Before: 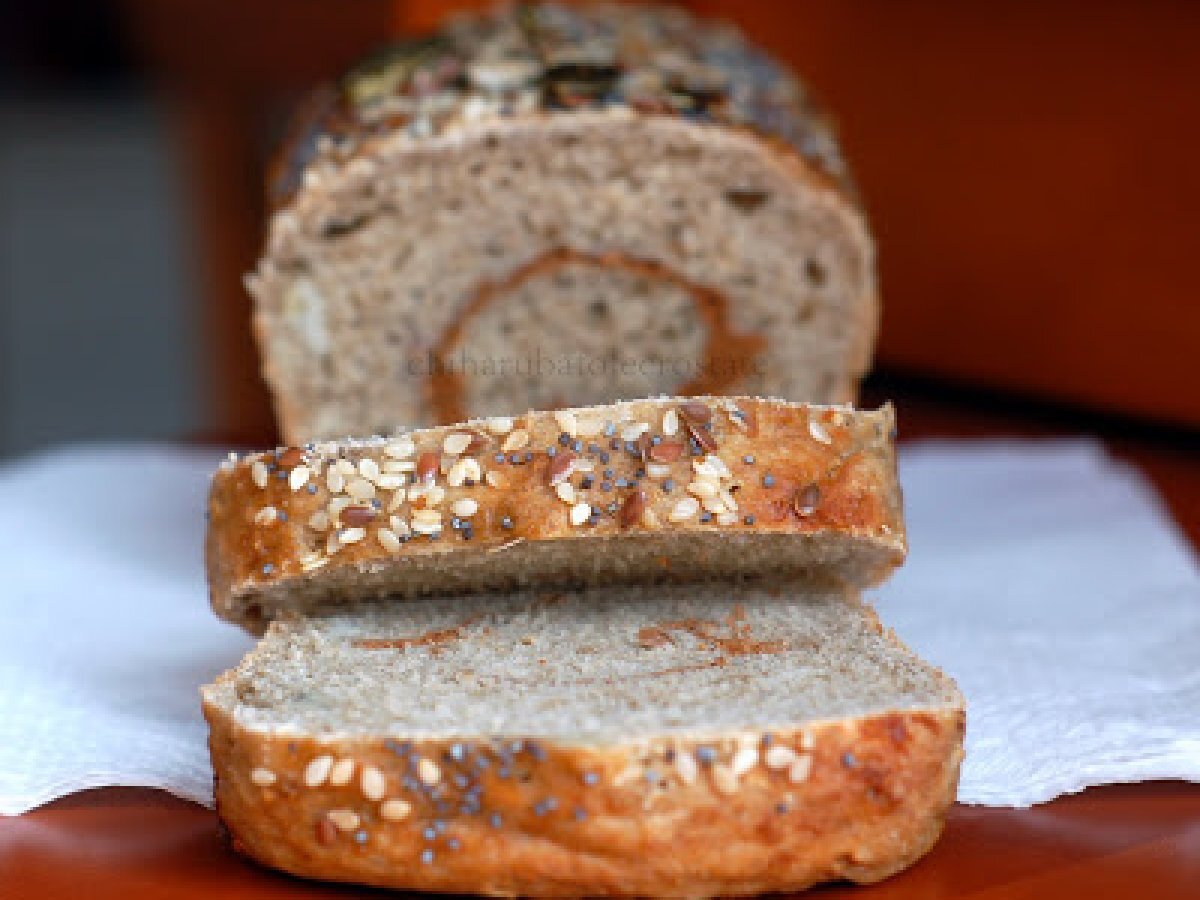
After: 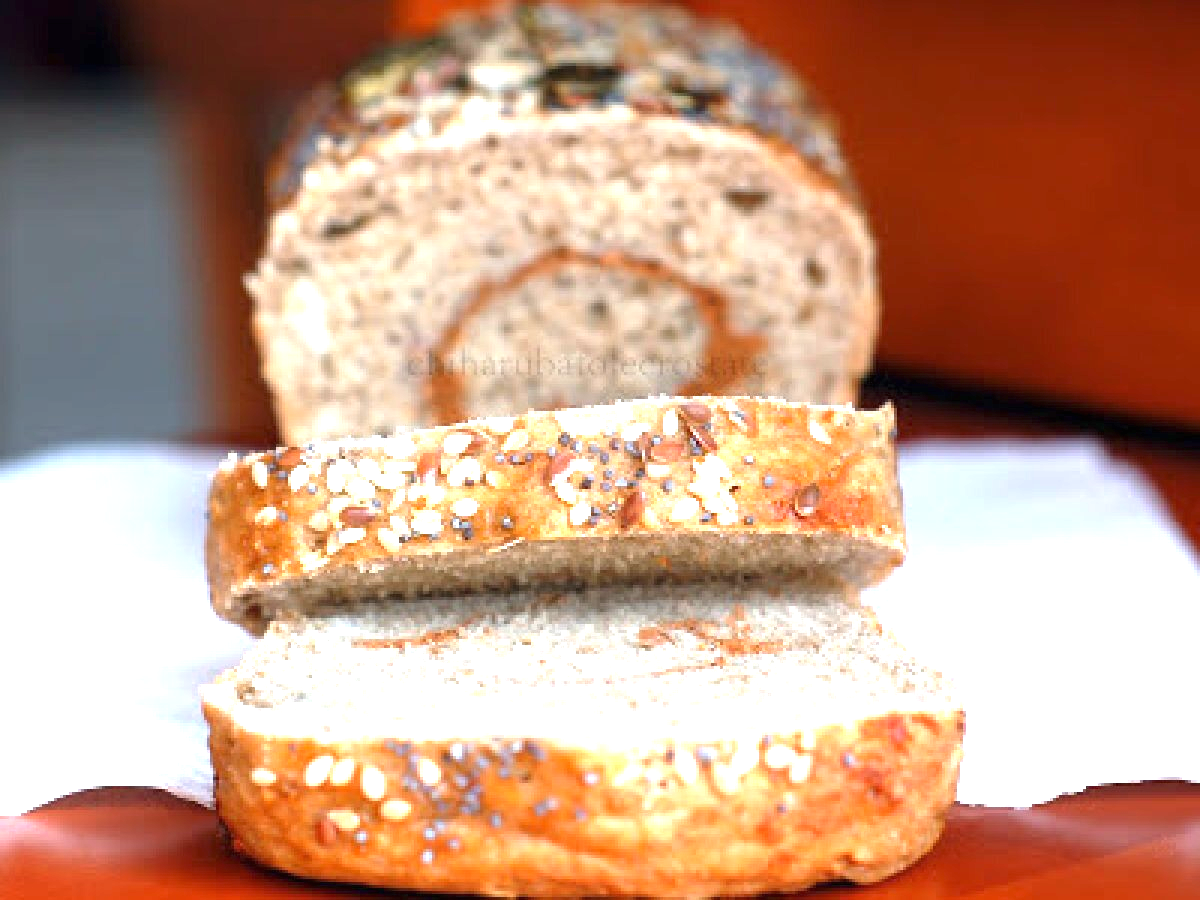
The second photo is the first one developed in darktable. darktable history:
exposure: black level correction 0, exposure 1.39 EV, compensate highlight preservation false
